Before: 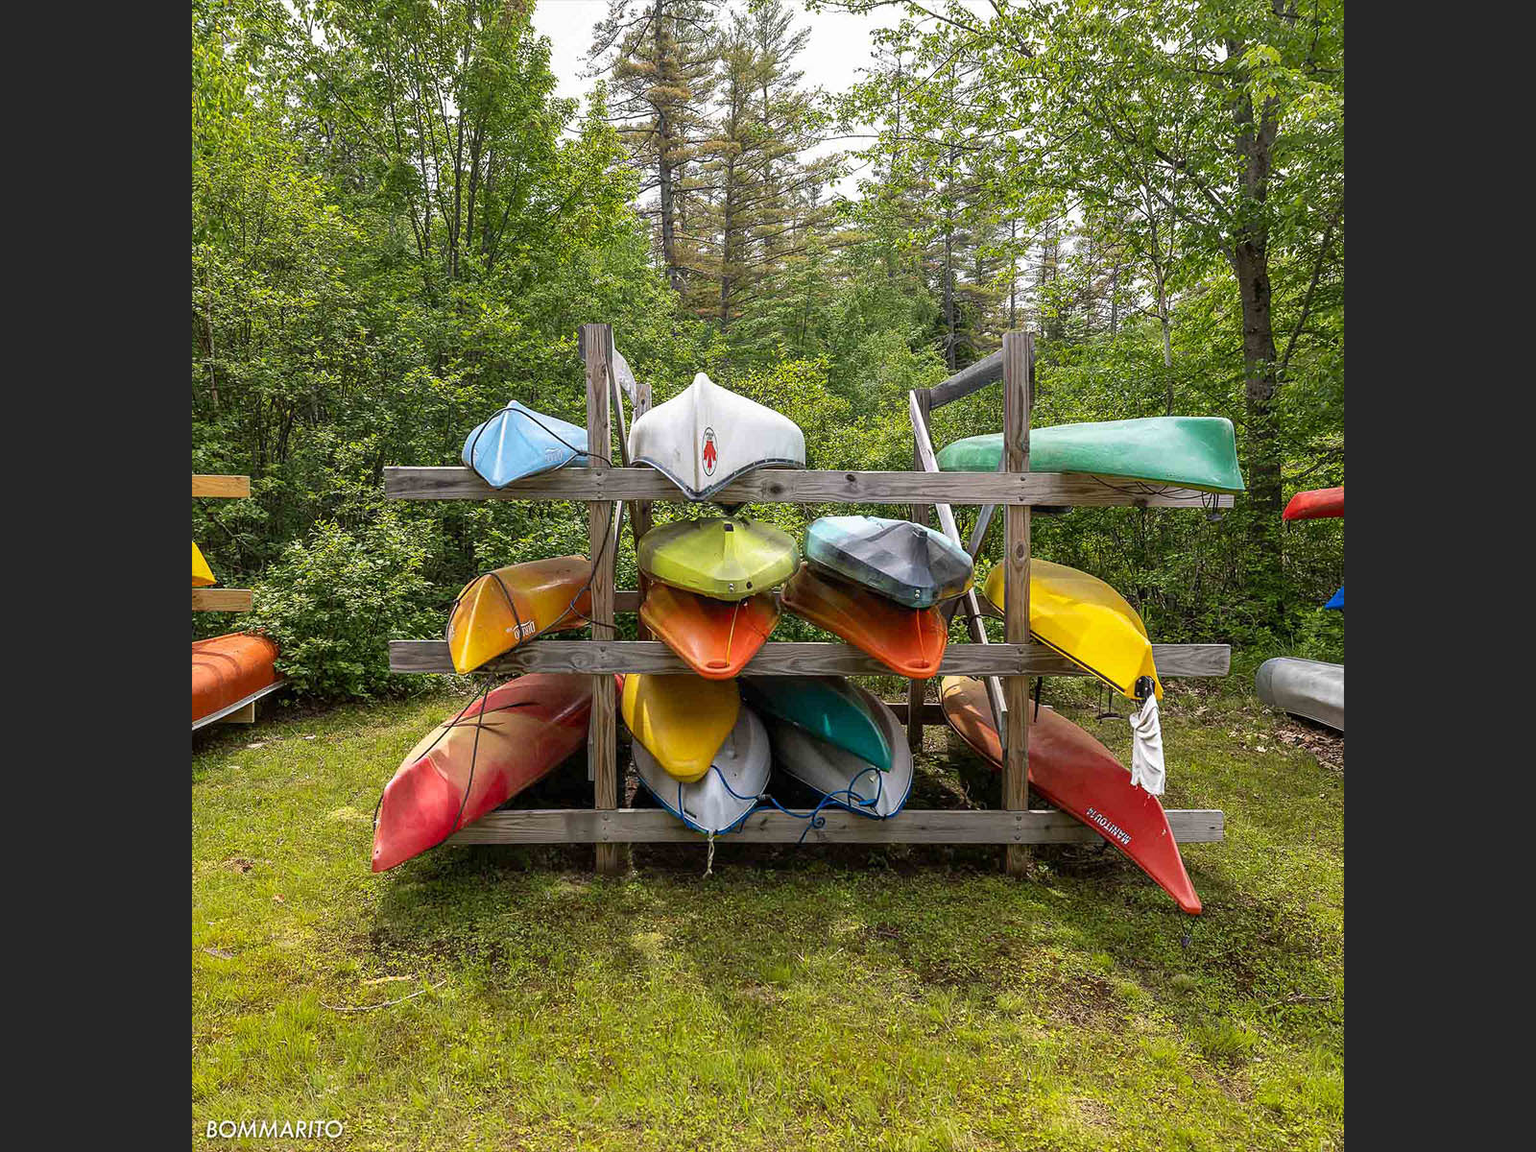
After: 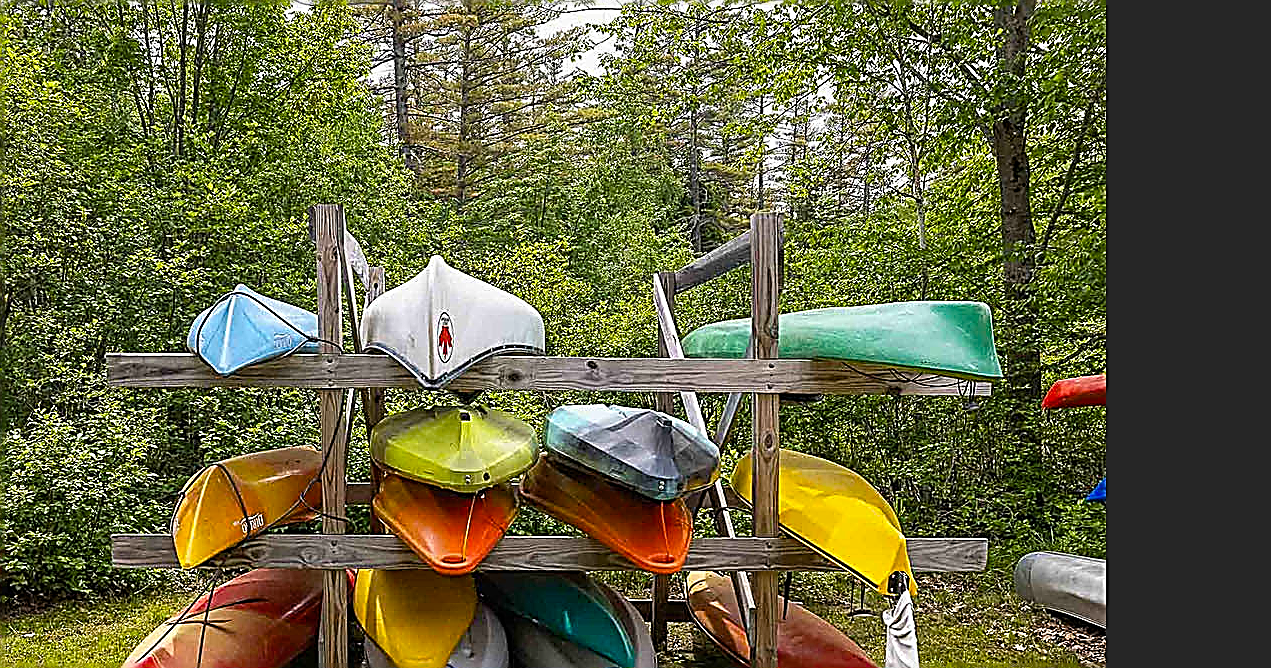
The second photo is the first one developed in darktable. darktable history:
color balance rgb: linear chroma grading › shadows -8%, linear chroma grading › global chroma 10%, perceptual saturation grading › global saturation 2%, perceptual saturation grading › highlights -2%, perceptual saturation grading › mid-tones 4%, perceptual saturation grading › shadows 8%, perceptual brilliance grading › global brilliance 2%, perceptual brilliance grading › highlights -4%, global vibrance 16%, saturation formula JzAzBz (2021)
sharpen: amount 2
crop: left 18.38%, top 11.092%, right 2.134%, bottom 33.217%
